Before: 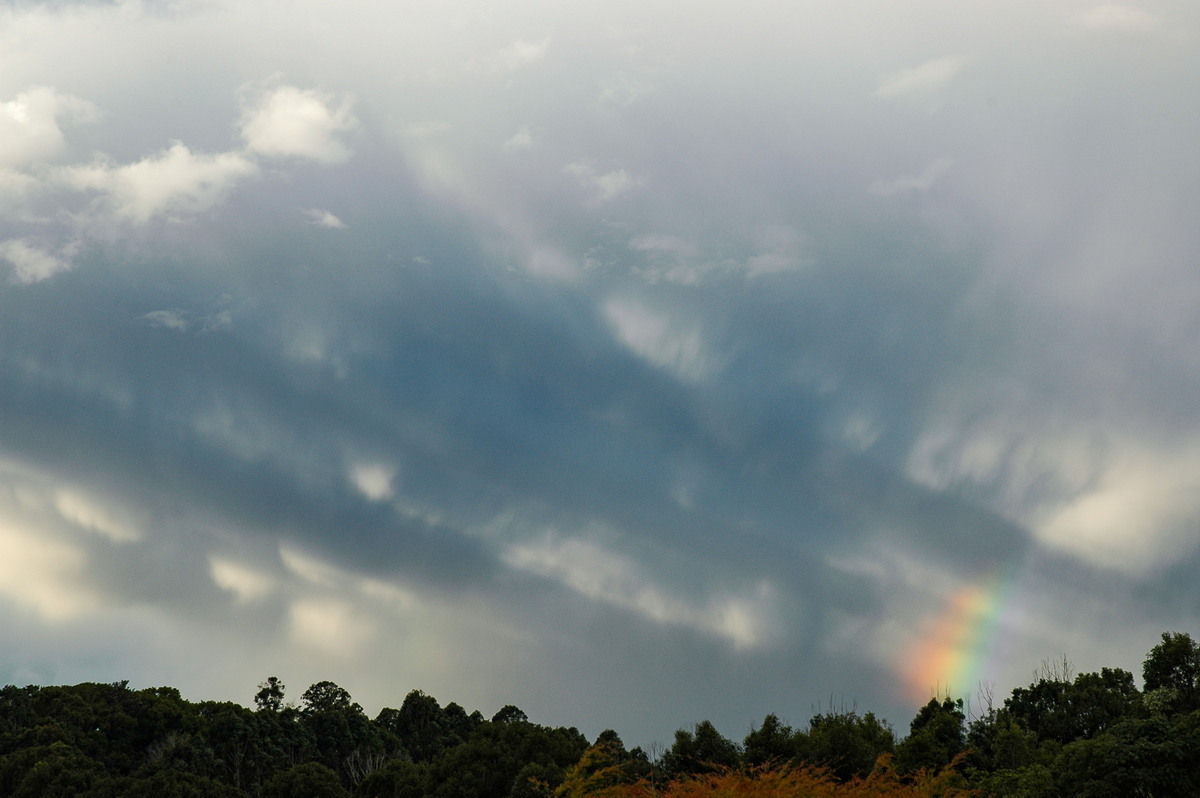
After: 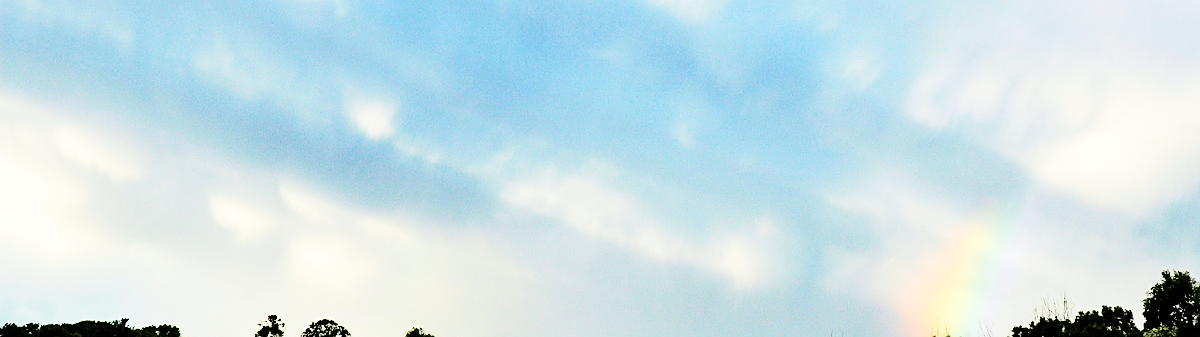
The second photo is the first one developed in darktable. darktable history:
crop: top 45.465%, bottom 12.271%
base curve: curves: ch0 [(0, 0) (0.007, 0.004) (0.027, 0.03) (0.046, 0.07) (0.207, 0.54) (0.442, 0.872) (0.673, 0.972) (1, 1)], preserve colors none
sharpen: radius 2.728
tone equalizer: edges refinement/feathering 500, mask exposure compensation -1.57 EV, preserve details no
tone curve: curves: ch0 [(0, 0) (0.004, 0) (0.133, 0.071) (0.341, 0.453) (0.839, 0.922) (1, 1)], color space Lab, independent channels, preserve colors none
